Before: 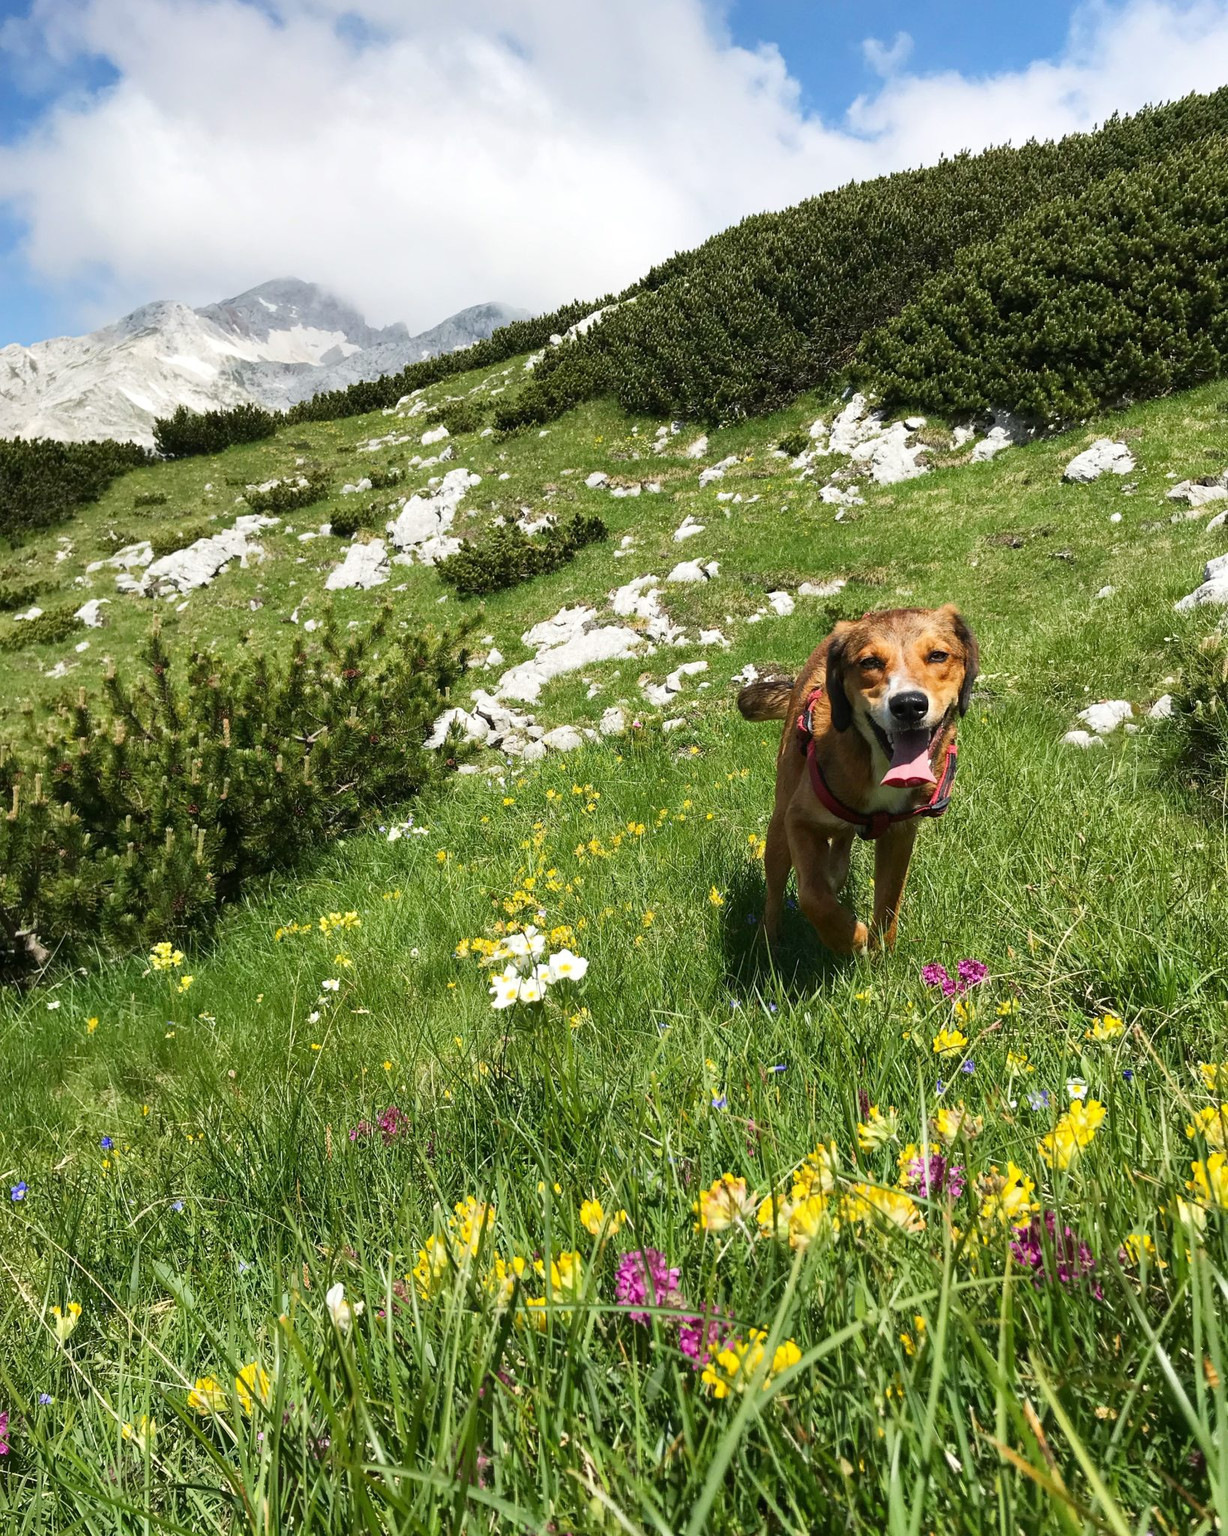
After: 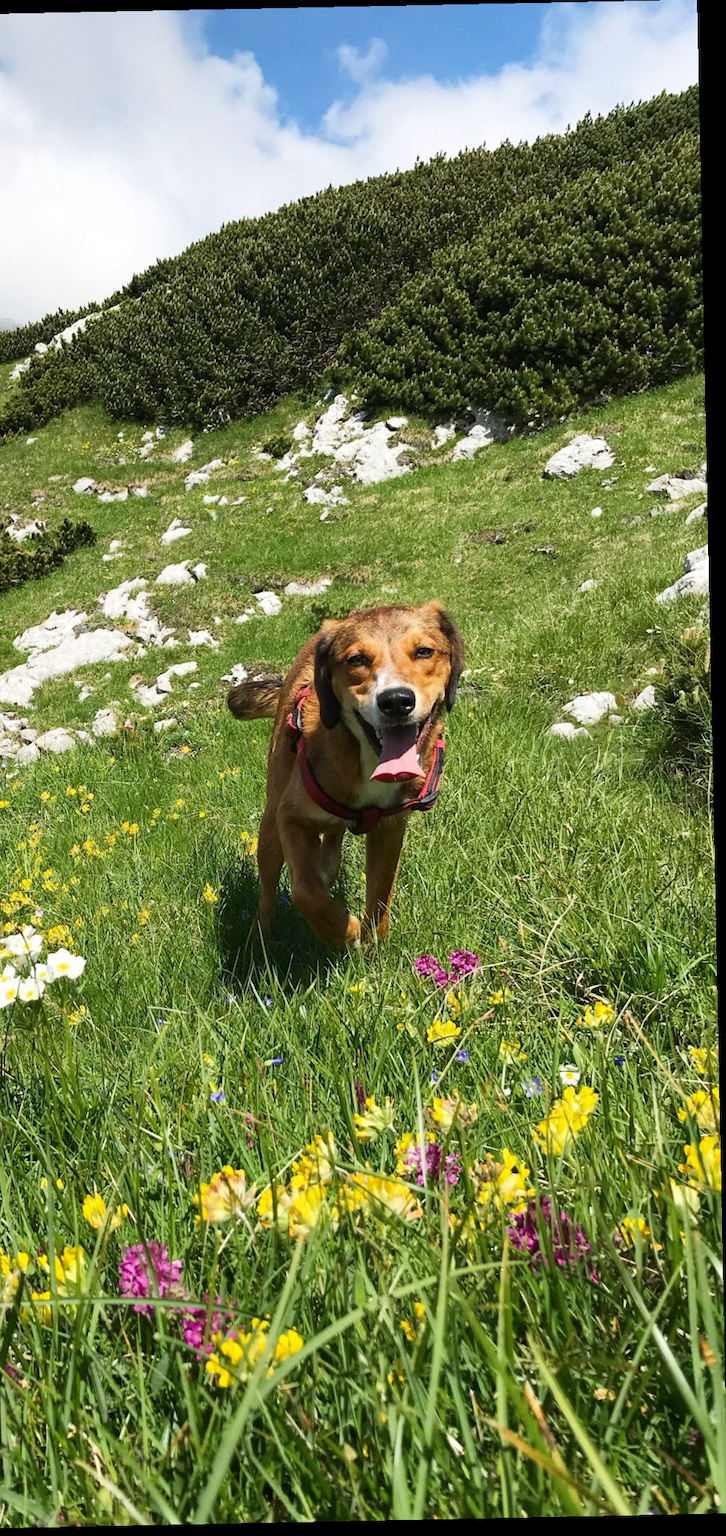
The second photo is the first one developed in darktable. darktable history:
rotate and perspective: rotation -1.17°, automatic cropping off
crop: left 41.402%
